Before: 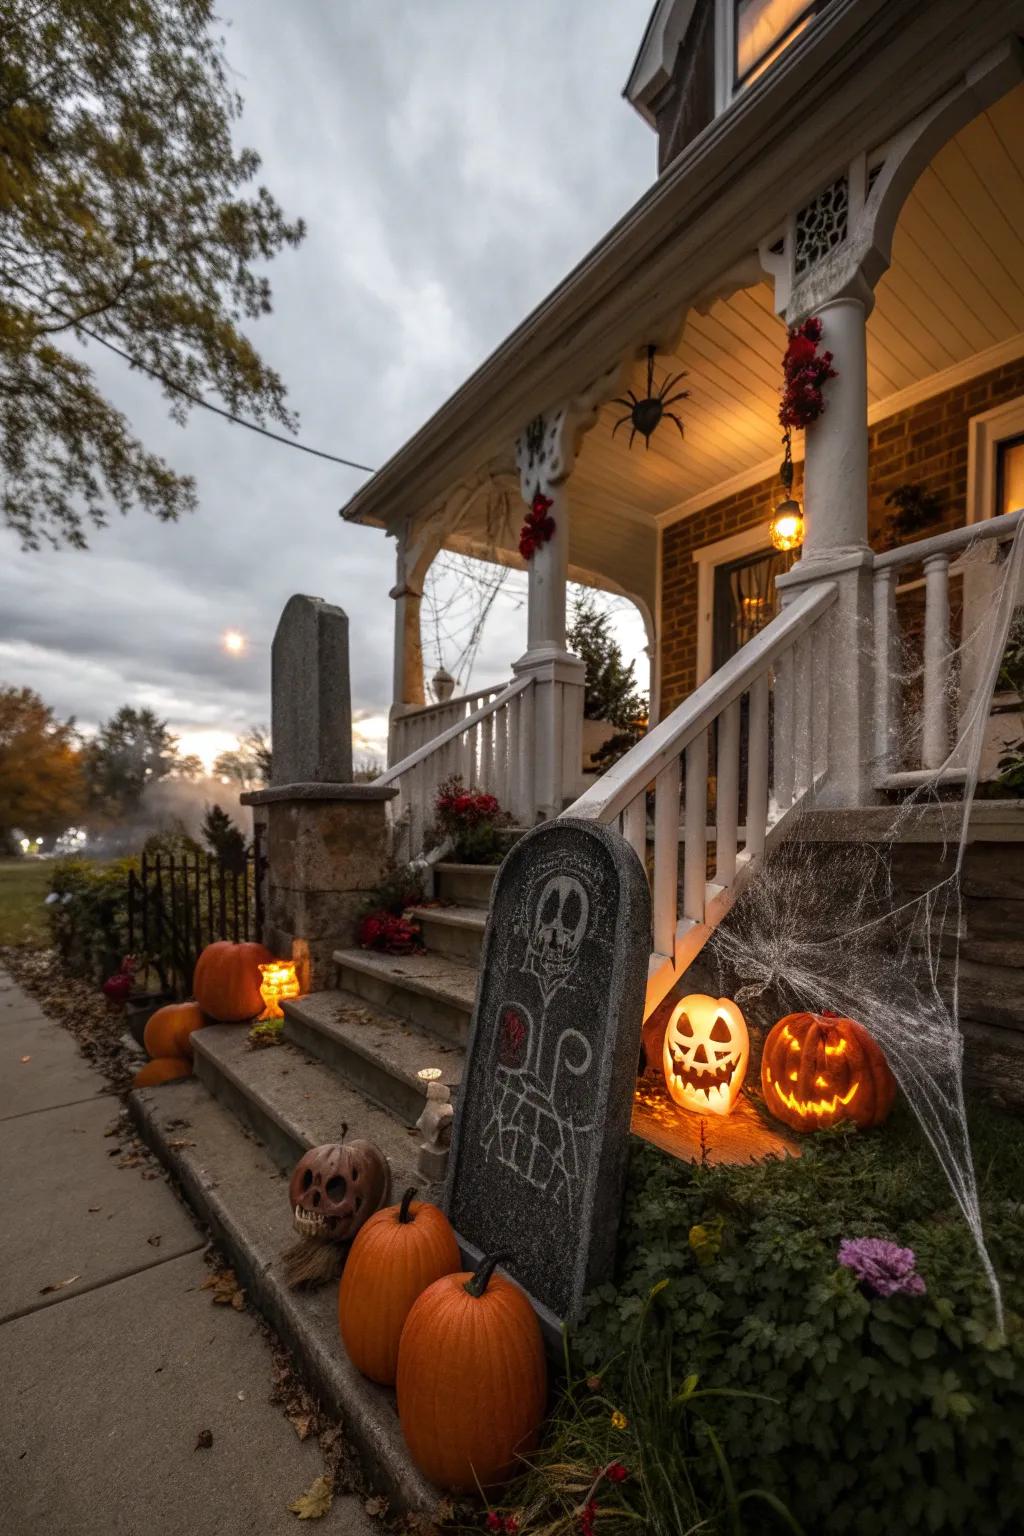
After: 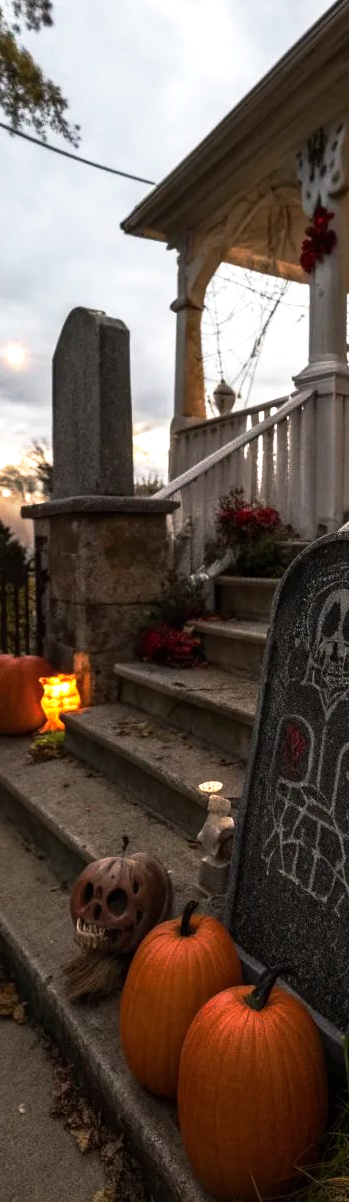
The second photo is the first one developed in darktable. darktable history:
crop and rotate: left 21.432%, top 18.714%, right 44.426%, bottom 2.983%
tone equalizer: -8 EV -0.417 EV, -7 EV -0.358 EV, -6 EV -0.33 EV, -5 EV -0.192 EV, -3 EV 0.189 EV, -2 EV 0.325 EV, -1 EV 0.396 EV, +0 EV 0.411 EV, edges refinement/feathering 500, mask exposure compensation -1.57 EV, preserve details no
base curve: curves: ch0 [(0, 0) (0.257, 0.25) (0.482, 0.586) (0.757, 0.871) (1, 1)], preserve colors none
